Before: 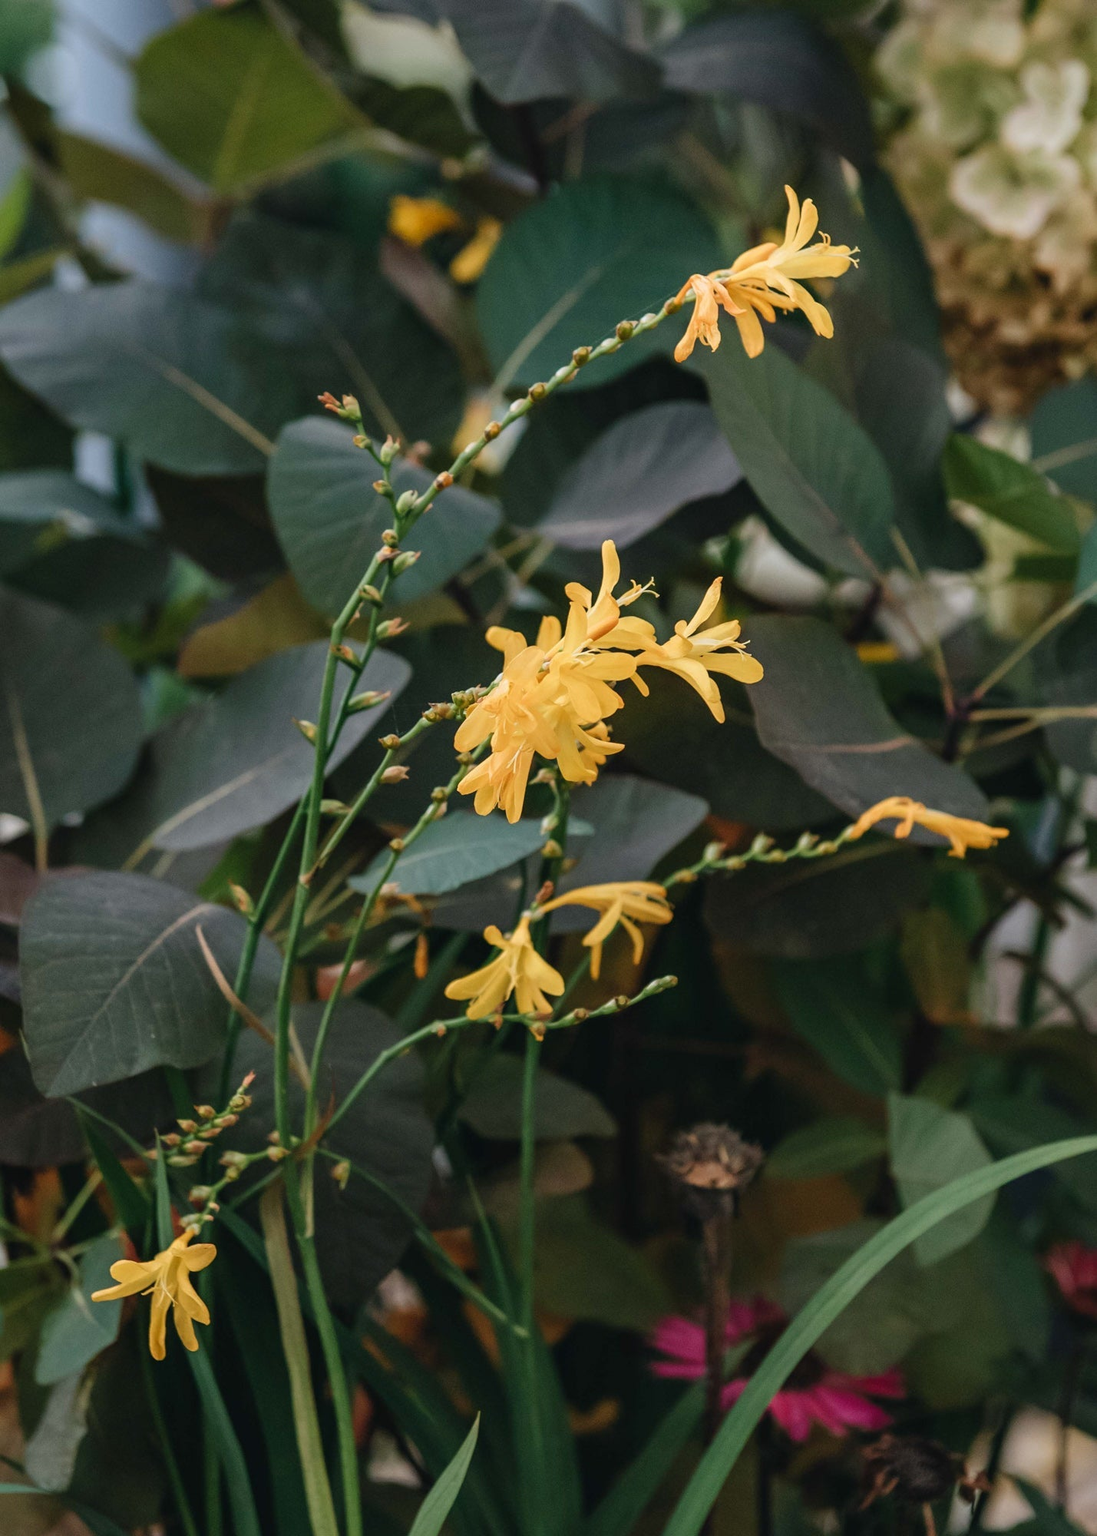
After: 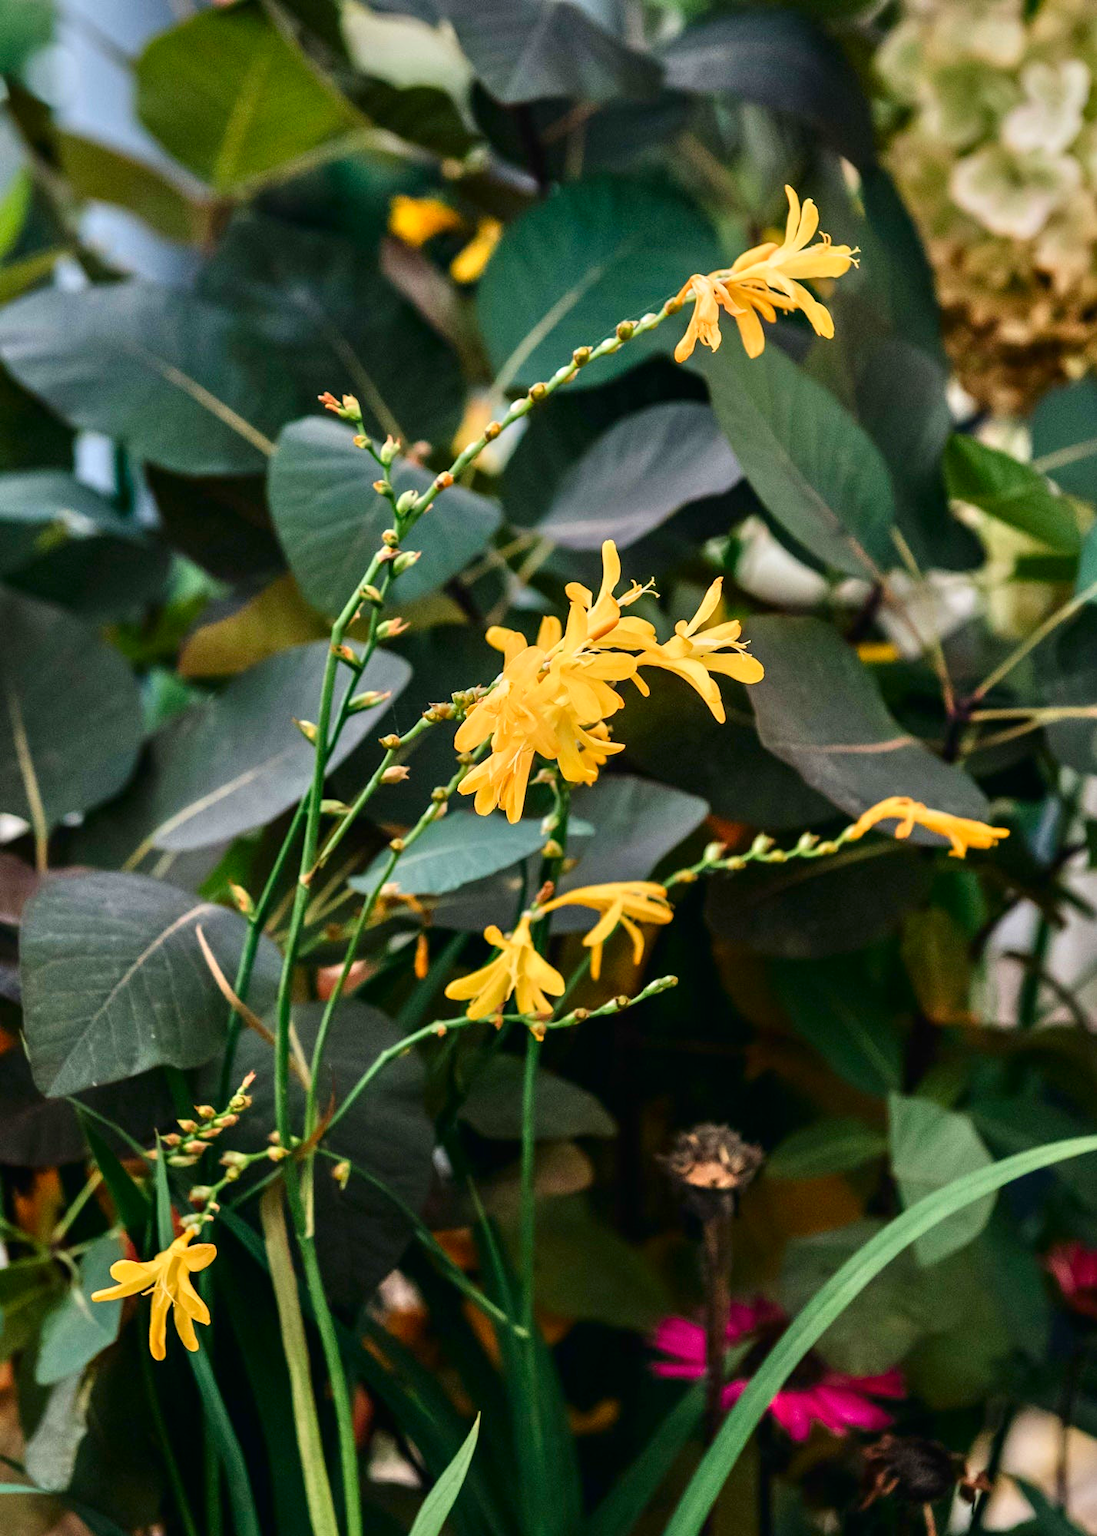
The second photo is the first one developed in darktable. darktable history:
tone equalizer: -7 EV 0.15 EV, -6 EV 0.6 EV, -5 EV 1.15 EV, -4 EV 1.33 EV, -3 EV 1.15 EV, -2 EV 0.6 EV, -1 EV 0.15 EV, mask exposure compensation -0.5 EV
contrast brightness saturation: contrast 0.19, brightness -0.11, saturation 0.21
white balance: emerald 1
